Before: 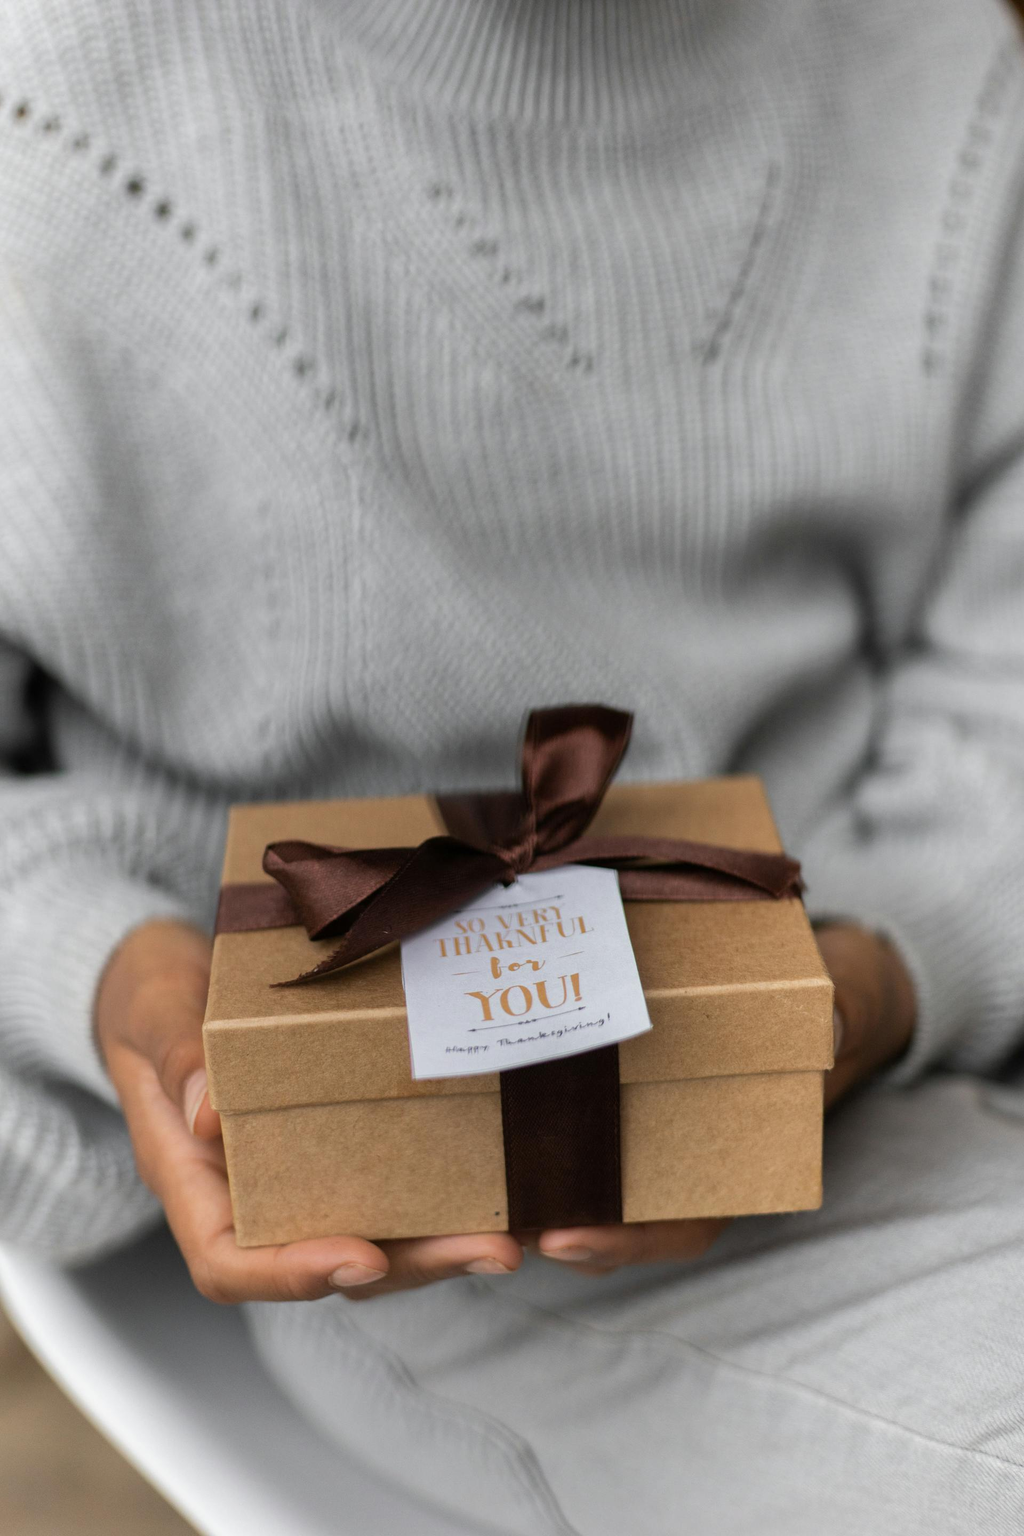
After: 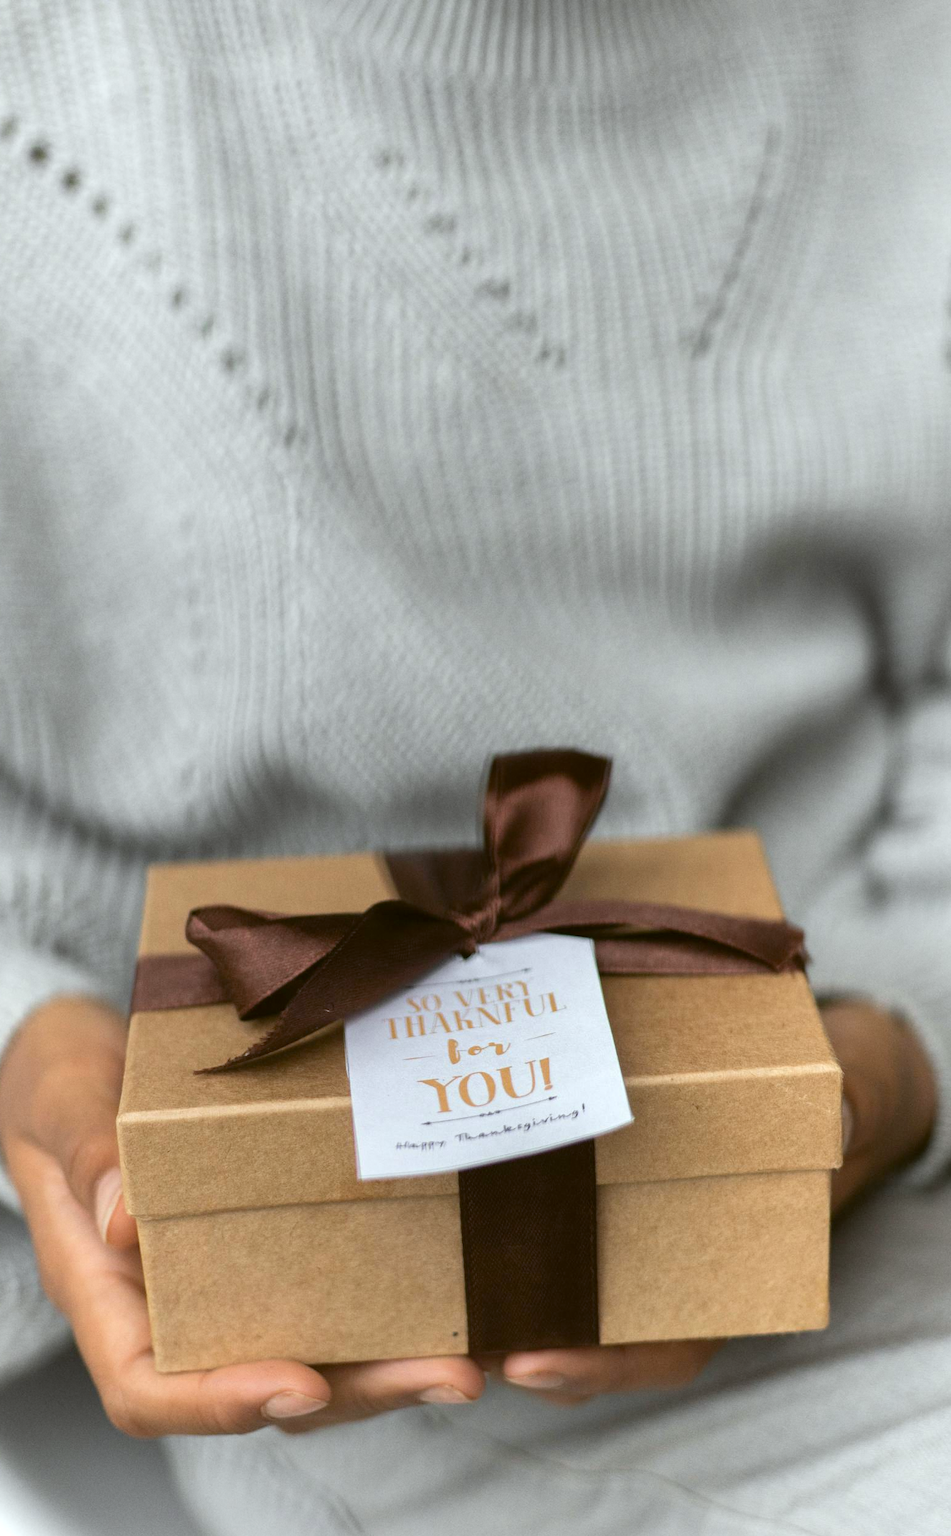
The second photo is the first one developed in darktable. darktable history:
grain: coarseness 14.57 ISO, strength 8.8%
exposure: black level correction 0.001, exposure 0.5 EV, compensate exposure bias true, compensate highlight preservation false
color balance: lift [1.004, 1.002, 1.002, 0.998], gamma [1, 1.007, 1.002, 0.993], gain [1, 0.977, 1.013, 1.023], contrast -3.64%
crop: left 9.929%, top 3.475%, right 9.188%, bottom 9.529%
